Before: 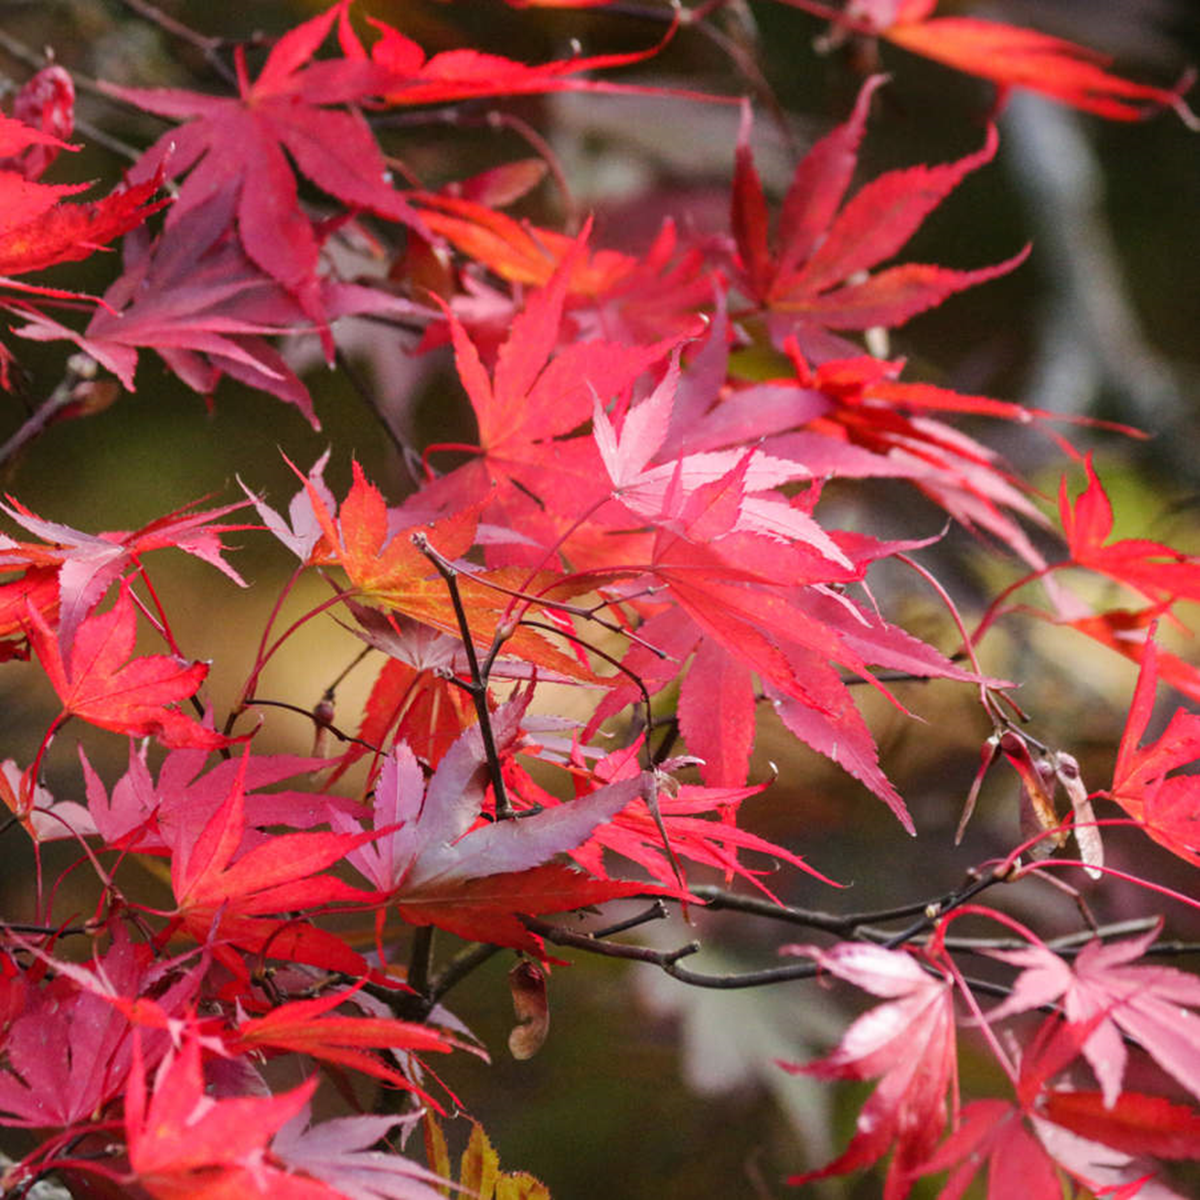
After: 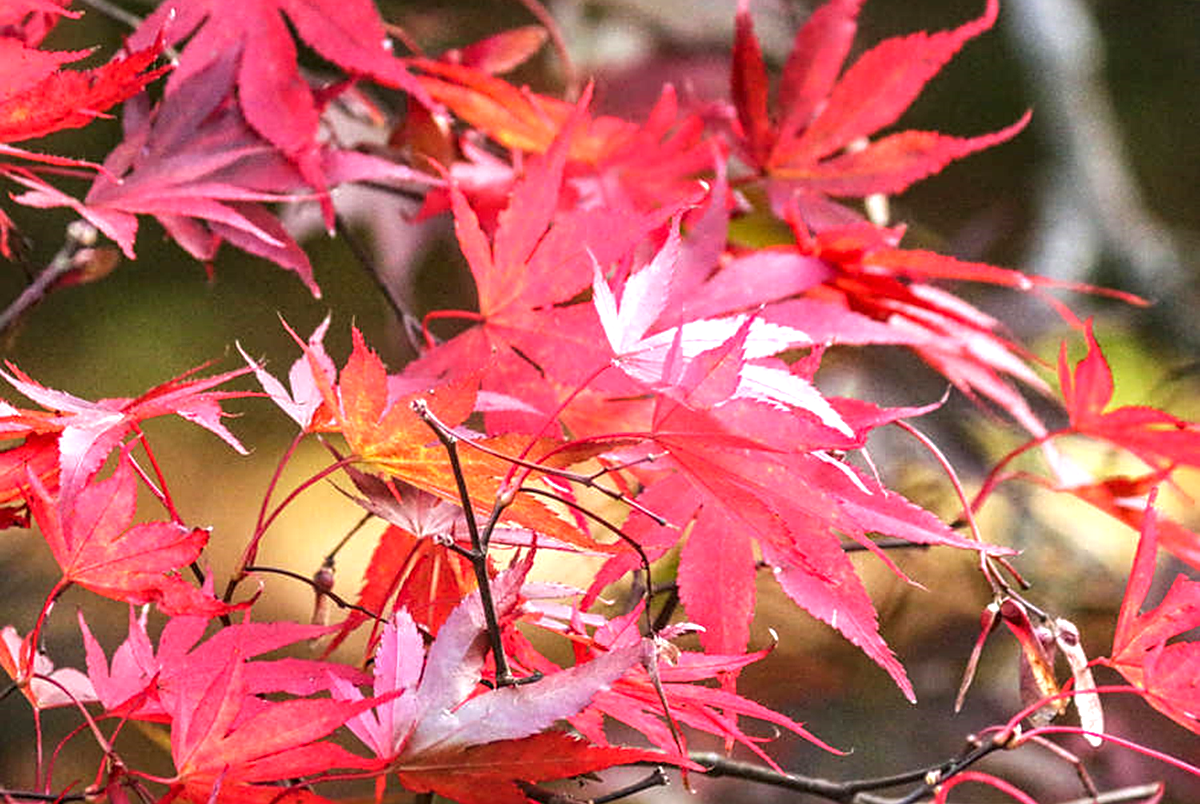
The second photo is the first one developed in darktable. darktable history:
local contrast: on, module defaults
exposure: black level correction 0, exposure 0.889 EV, compensate highlight preservation false
crop: top 11.159%, bottom 21.761%
sharpen: on, module defaults
